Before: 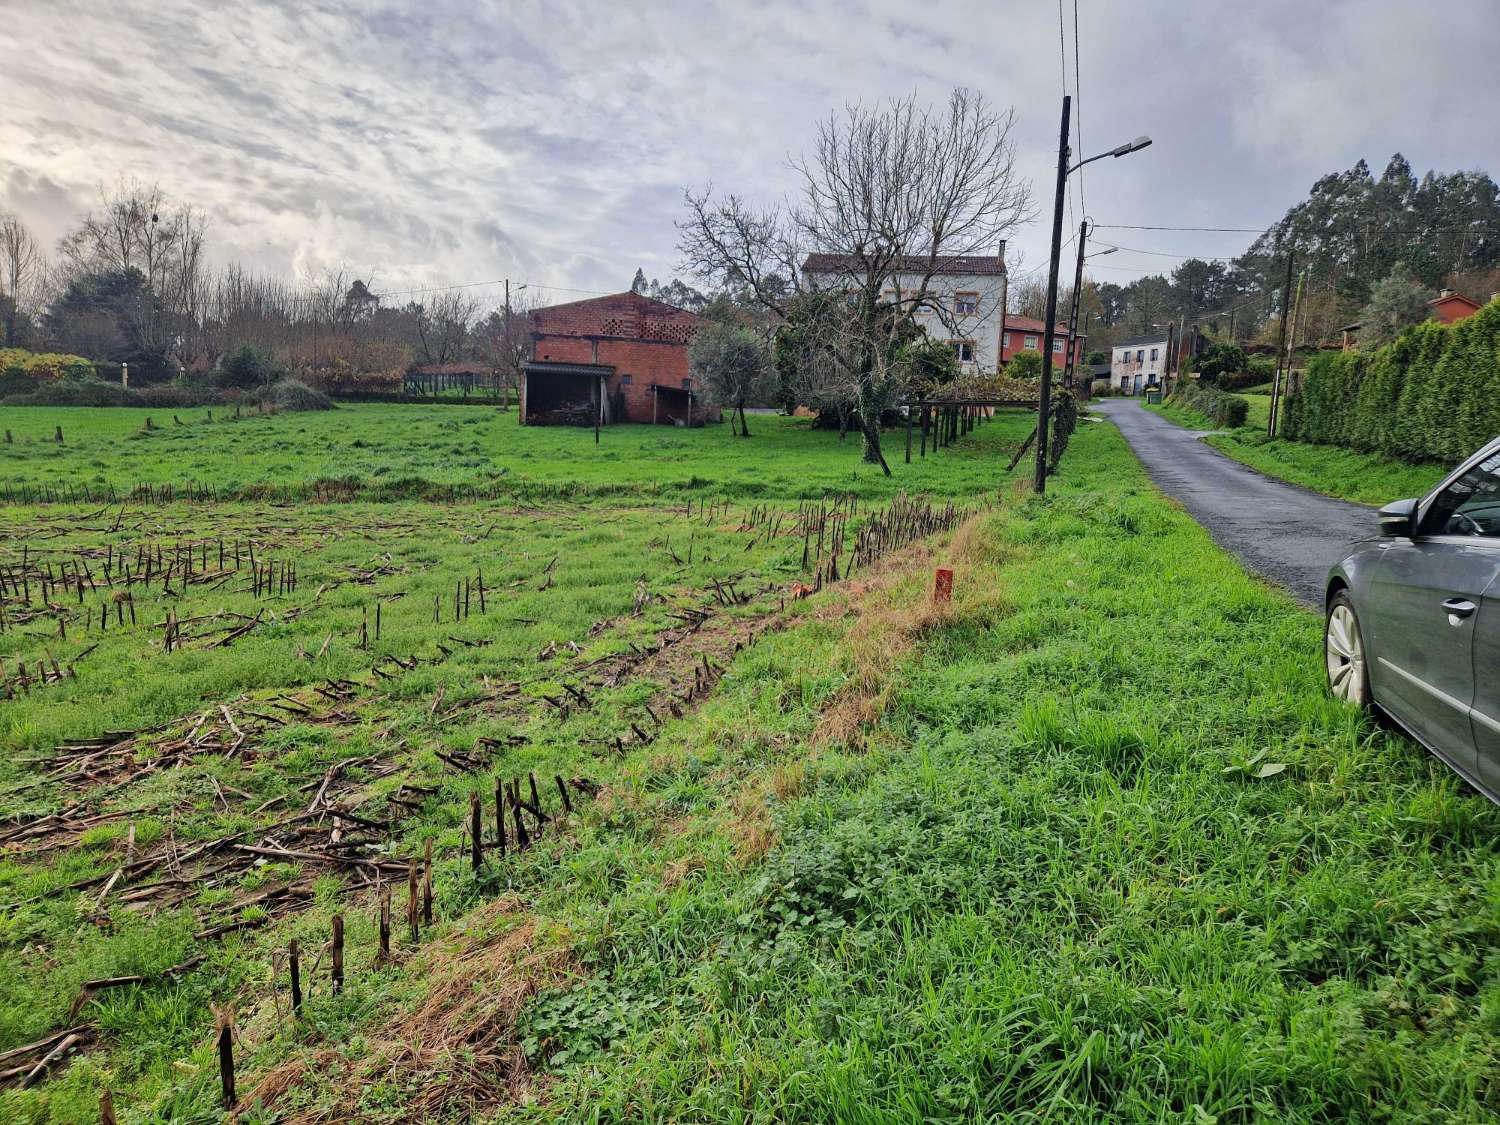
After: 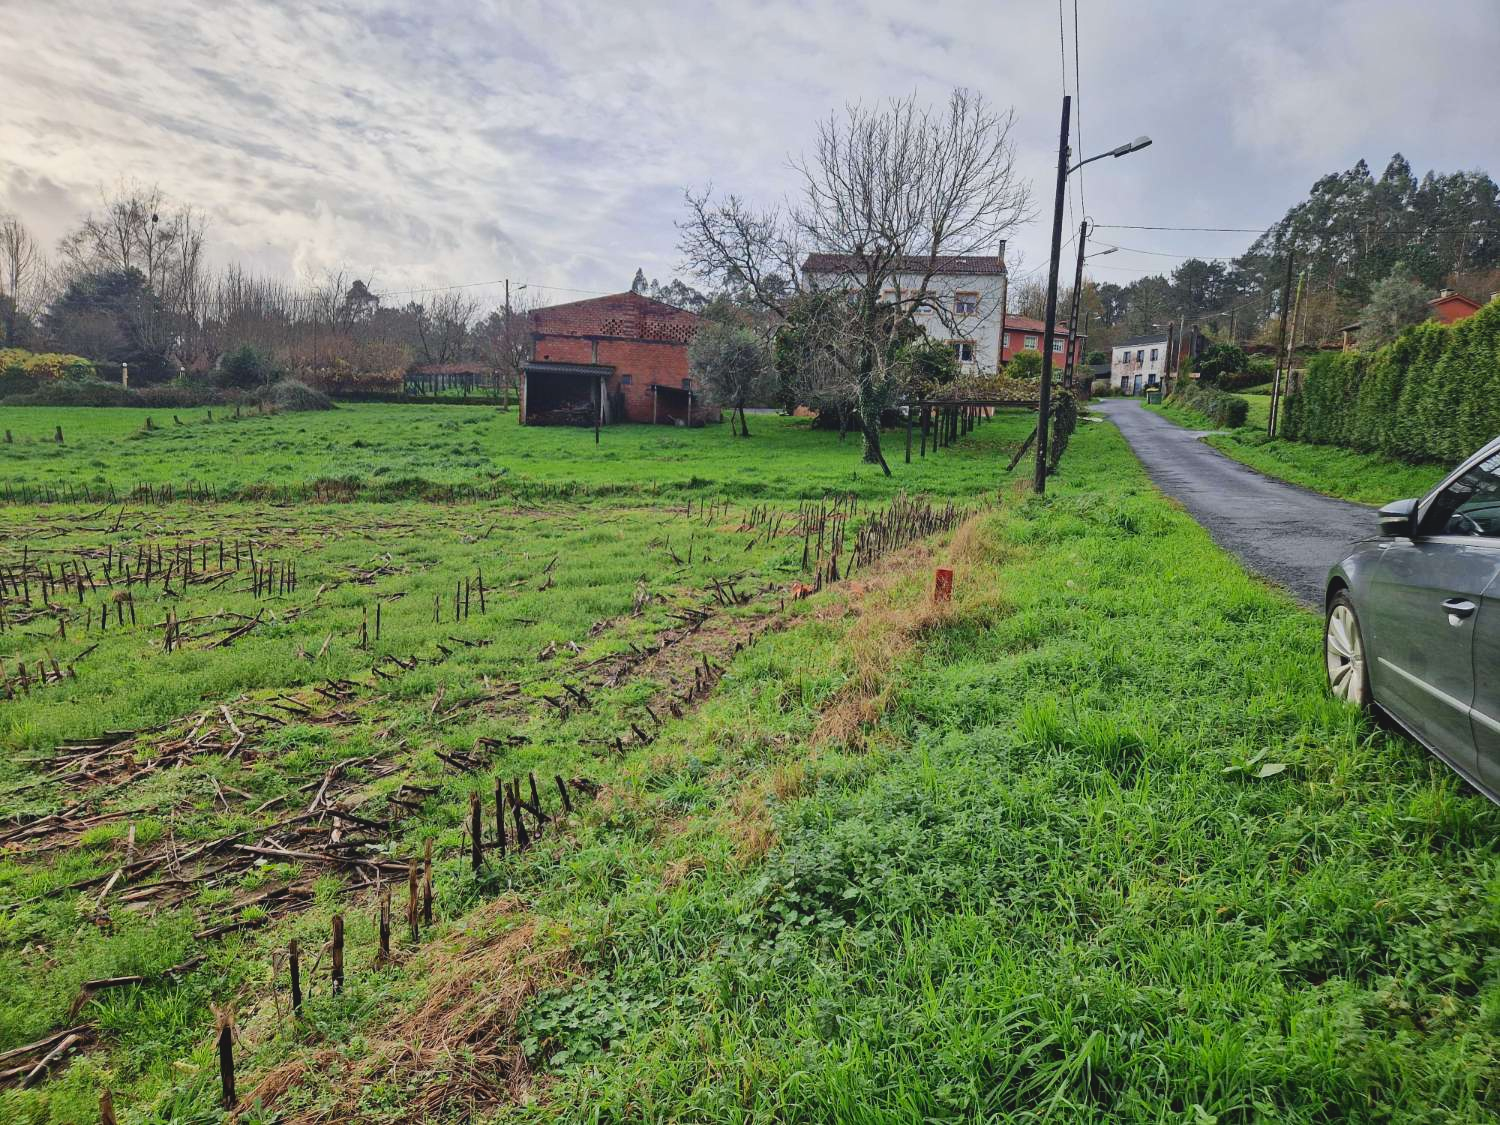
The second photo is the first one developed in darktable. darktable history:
contrast brightness saturation: contrast 0.136
local contrast: highlights 69%, shadows 66%, detail 82%, midtone range 0.321
